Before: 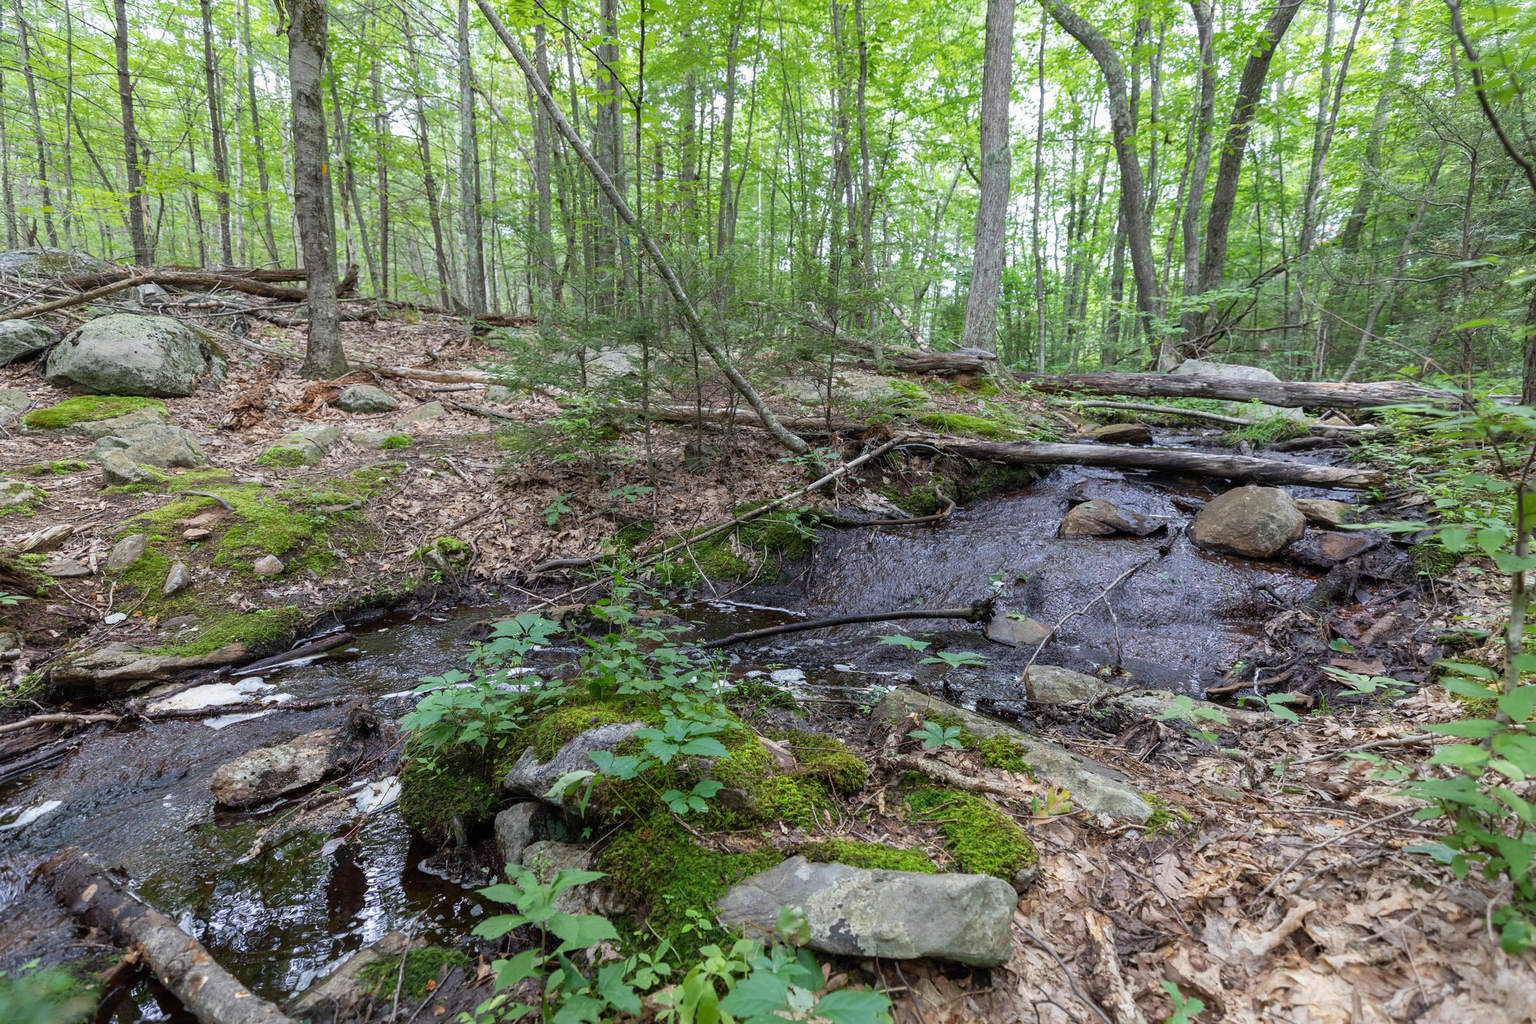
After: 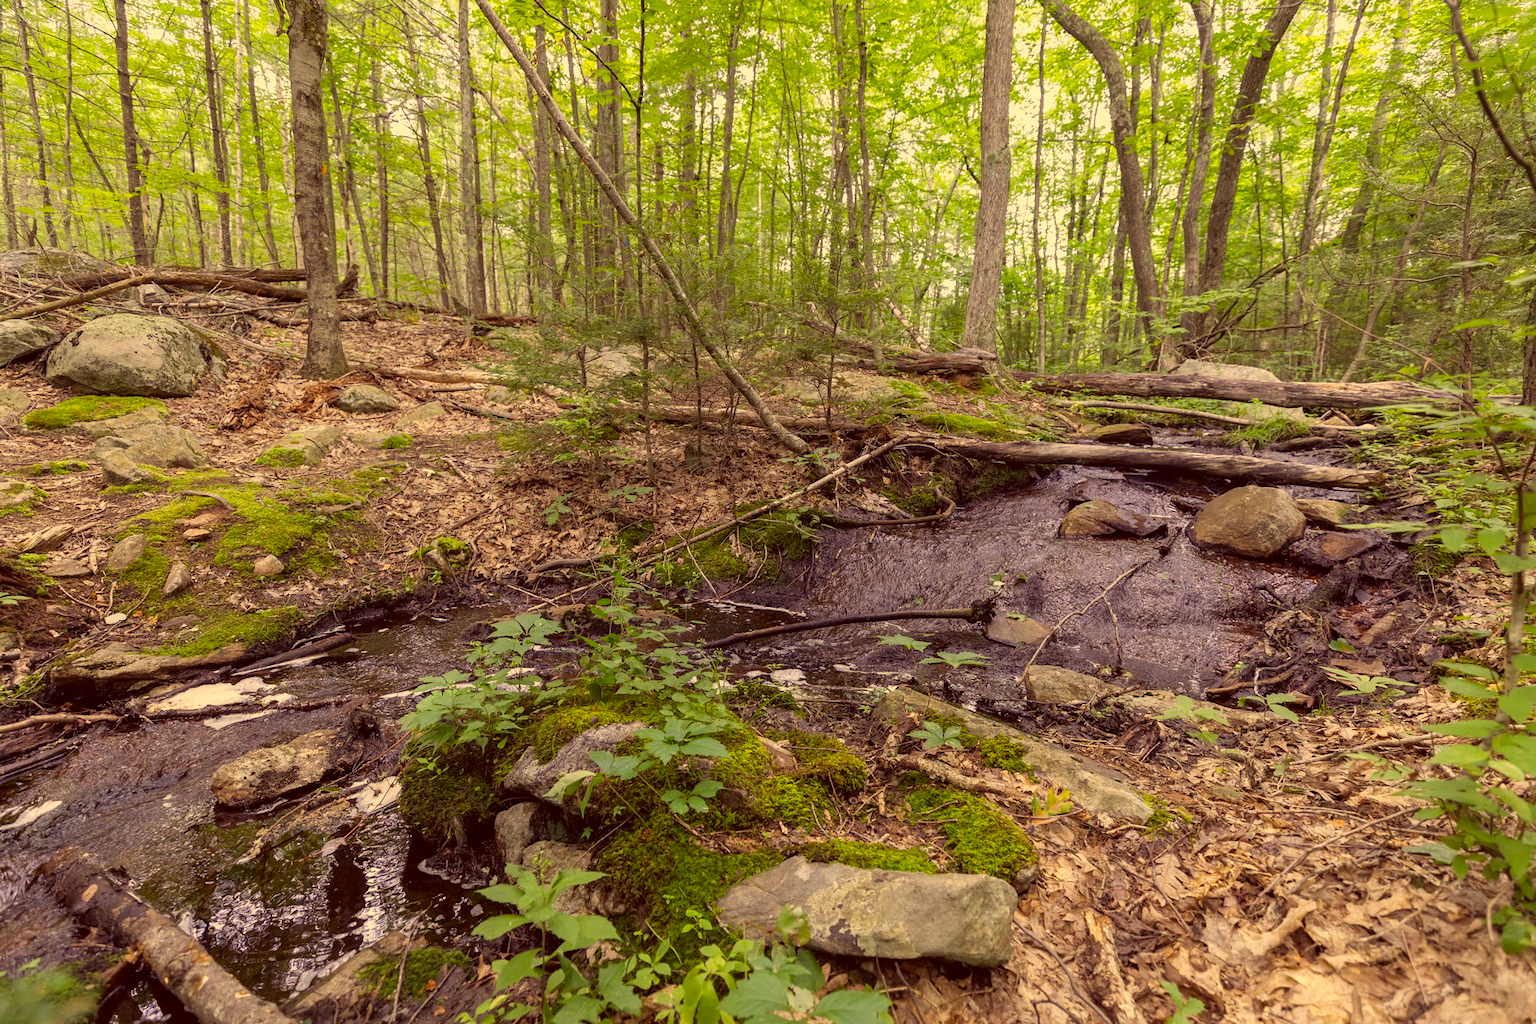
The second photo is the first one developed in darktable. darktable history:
color correction: highlights a* 9.83, highlights b* 39.43, shadows a* 14.68, shadows b* 3.66
